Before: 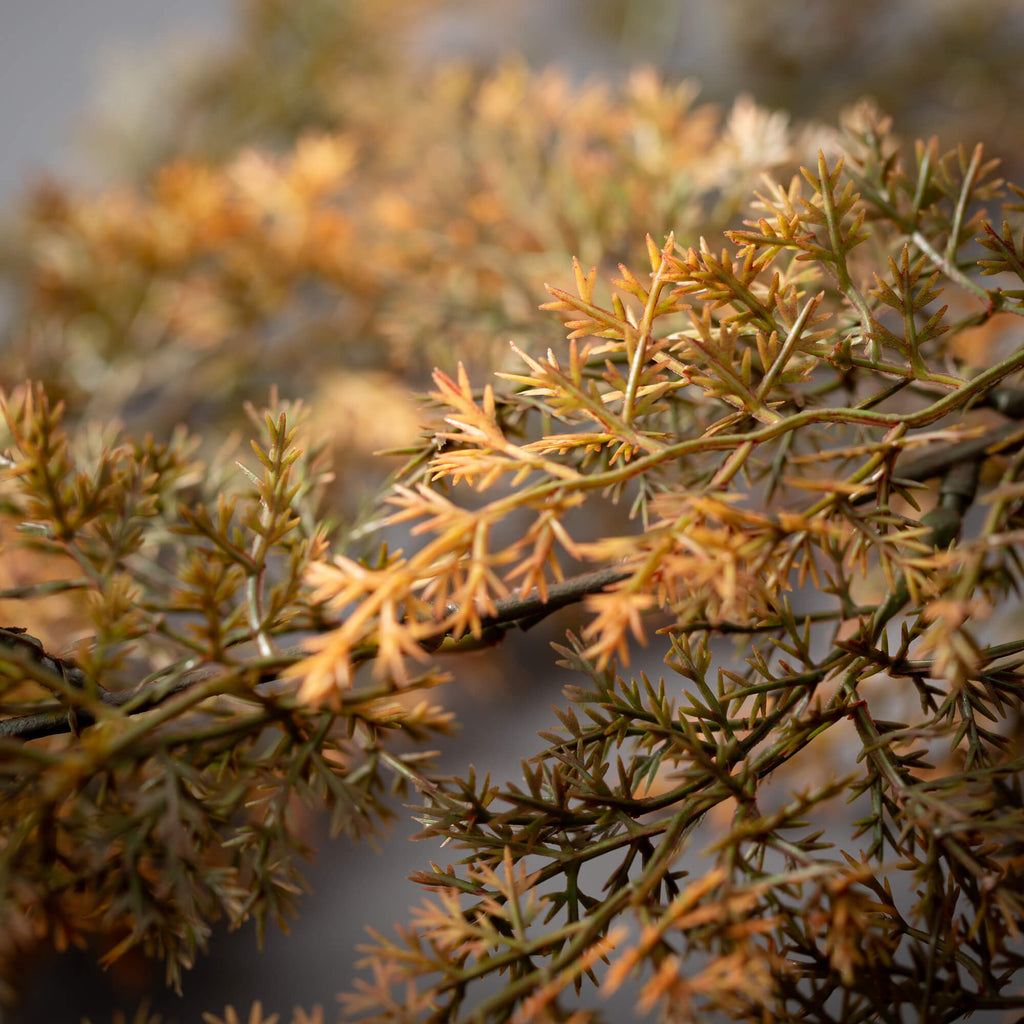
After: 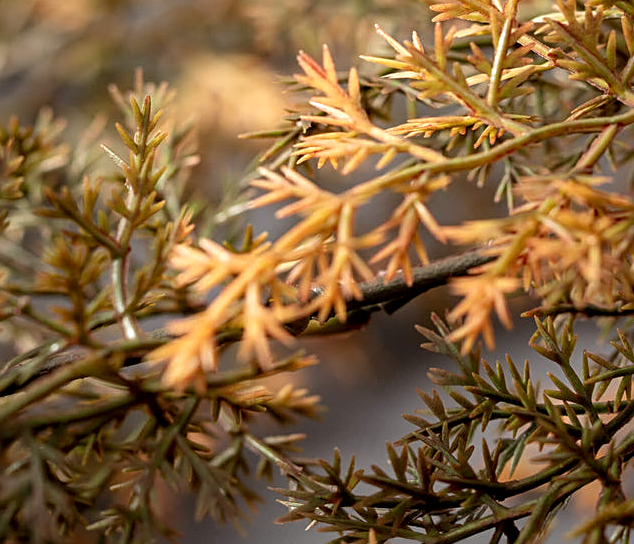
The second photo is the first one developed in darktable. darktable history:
color calibration: illuminant same as pipeline (D50), adaptation XYZ, x 0.346, y 0.358, temperature 5015.29 K
sharpen: on, module defaults
crop: left 13.206%, top 31.038%, right 24.798%, bottom 15.781%
local contrast: on, module defaults
shadows and highlights: shadows 20.92, highlights -35.74, soften with gaussian
